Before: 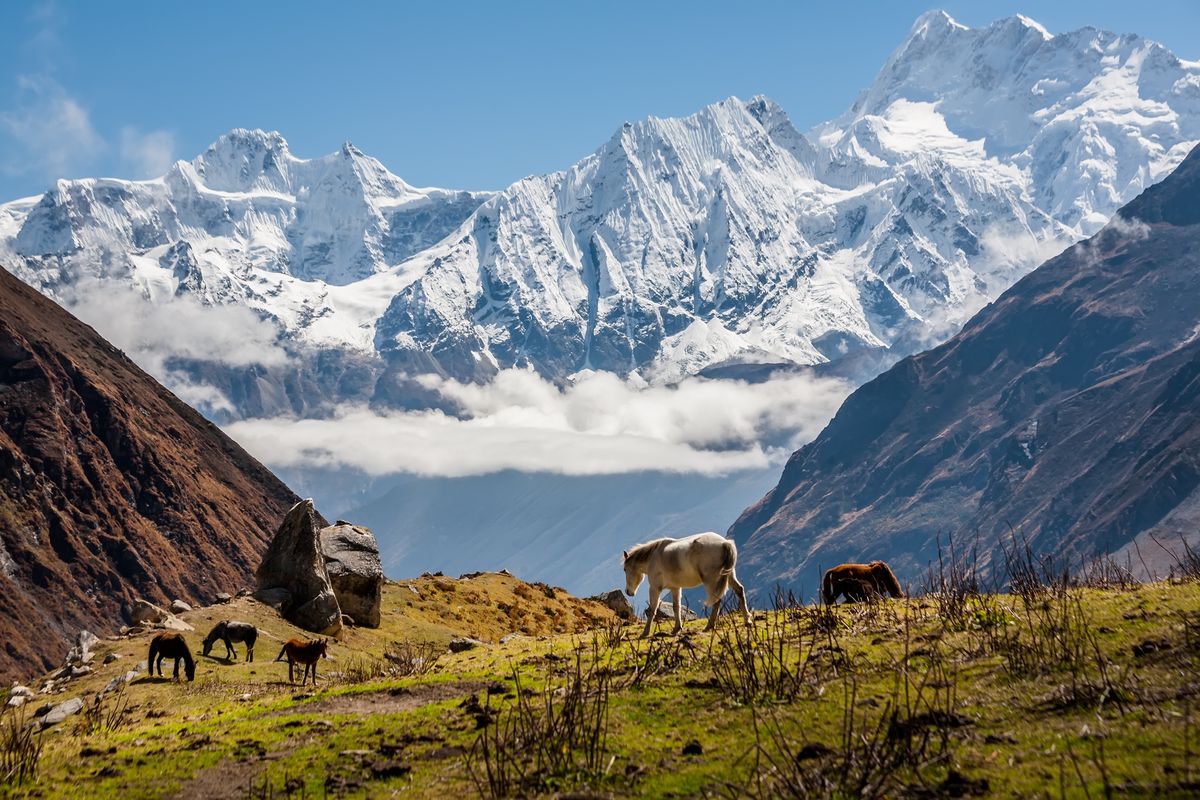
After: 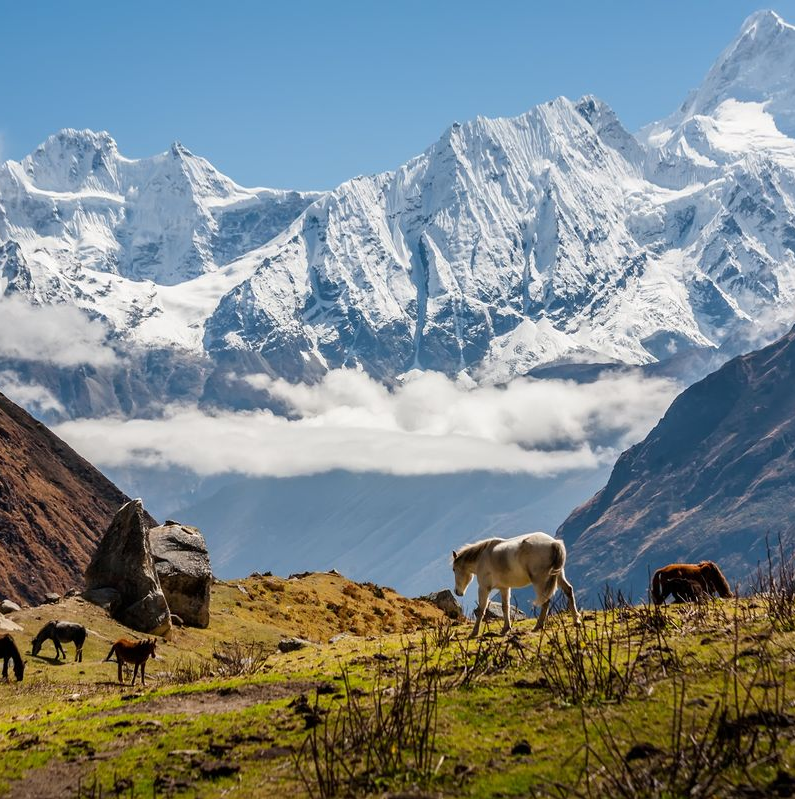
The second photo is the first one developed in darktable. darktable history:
crop and rotate: left 14.317%, right 19.378%
